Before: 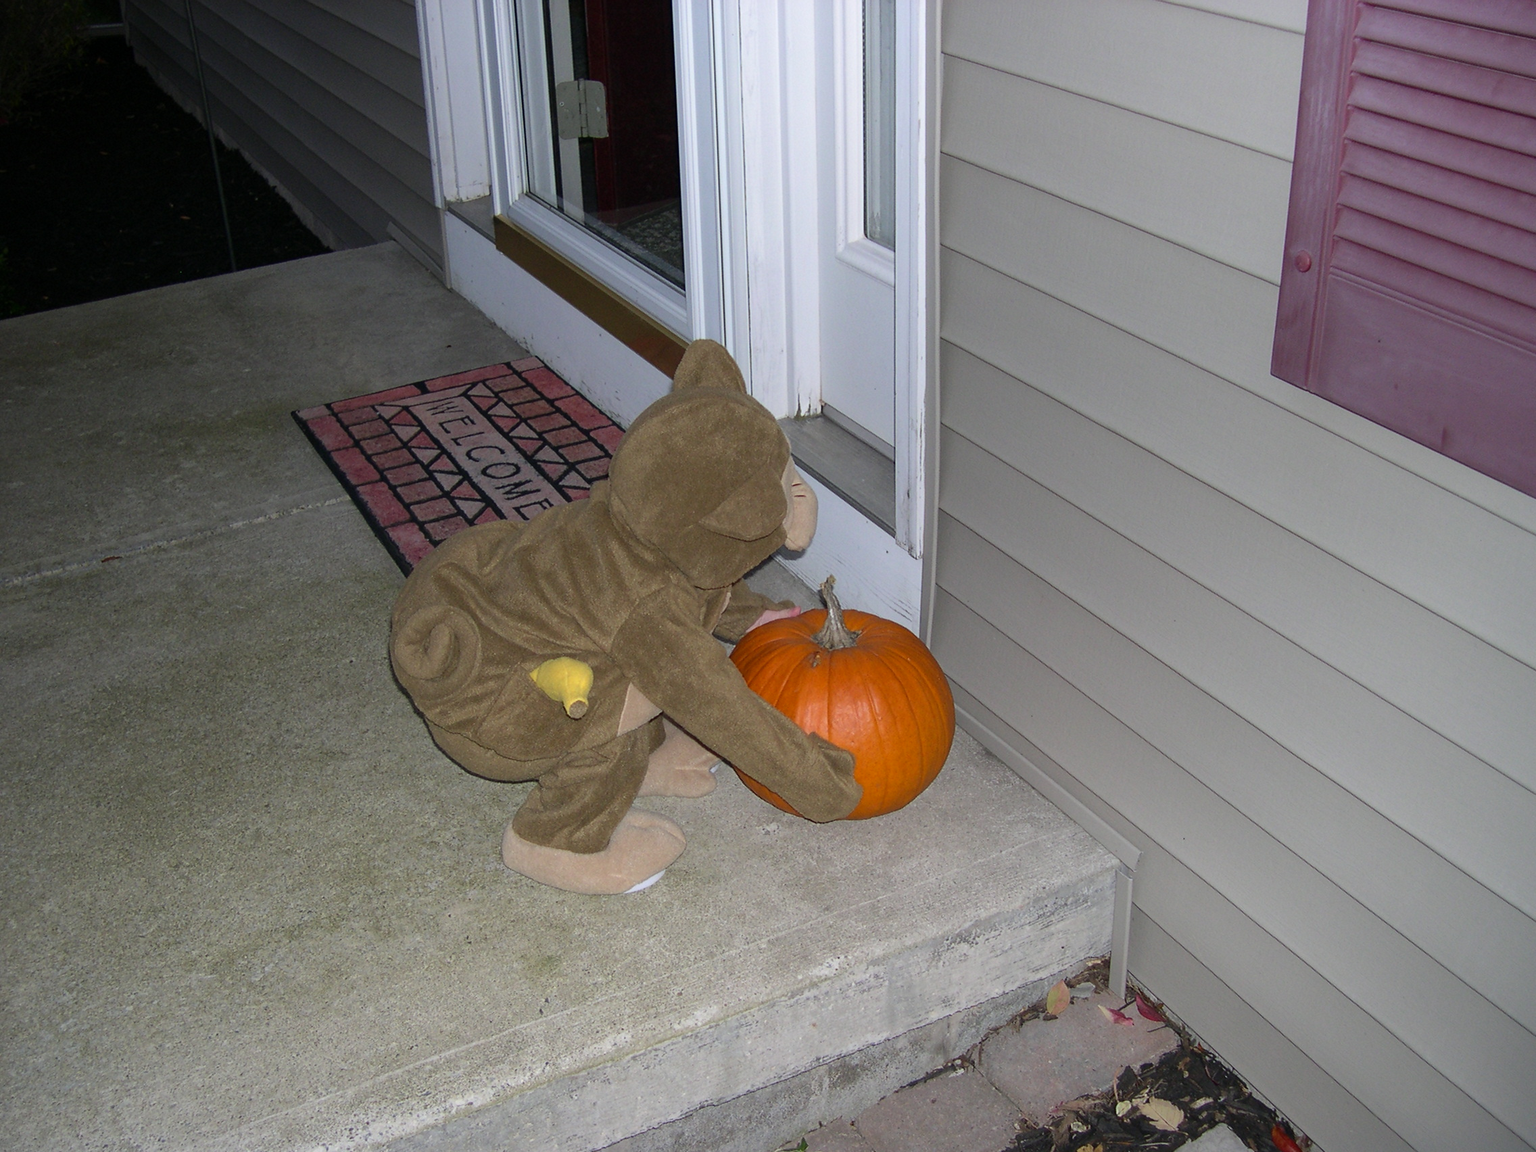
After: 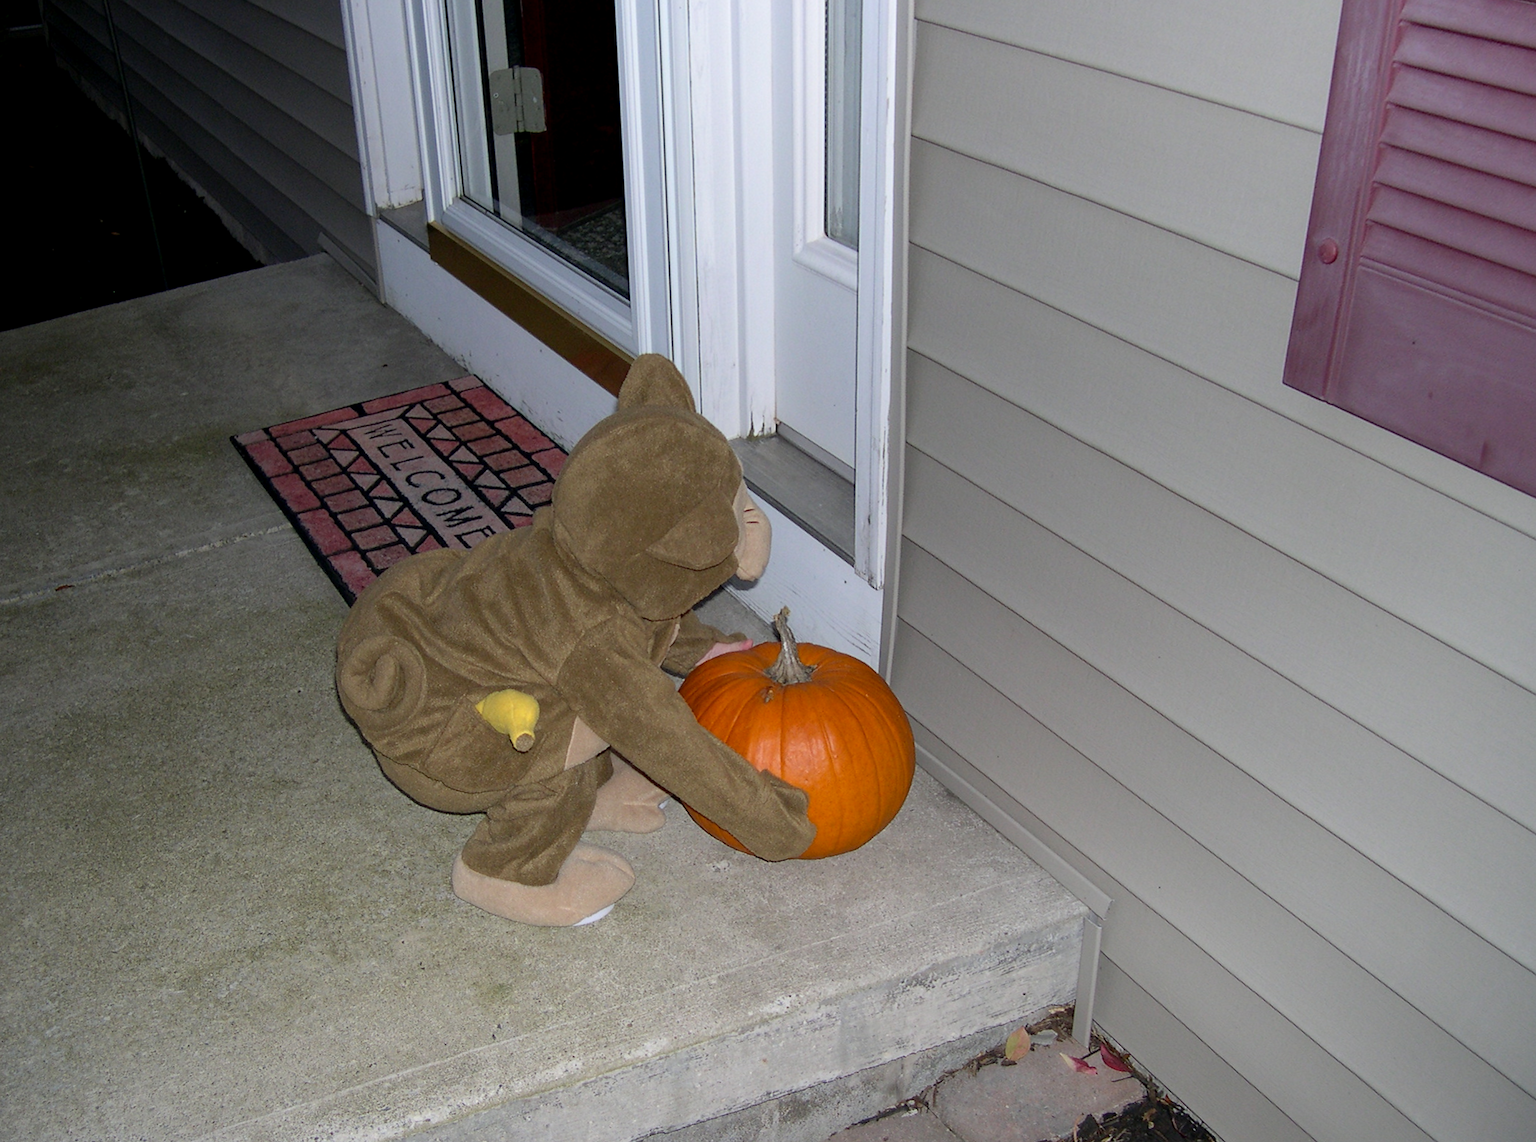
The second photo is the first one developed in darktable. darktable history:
rotate and perspective: rotation 0.062°, lens shift (vertical) 0.115, lens shift (horizontal) -0.133, crop left 0.047, crop right 0.94, crop top 0.061, crop bottom 0.94
color balance: mode lift, gamma, gain (sRGB), lift [0.97, 1, 1, 1], gamma [1.03, 1, 1, 1]
